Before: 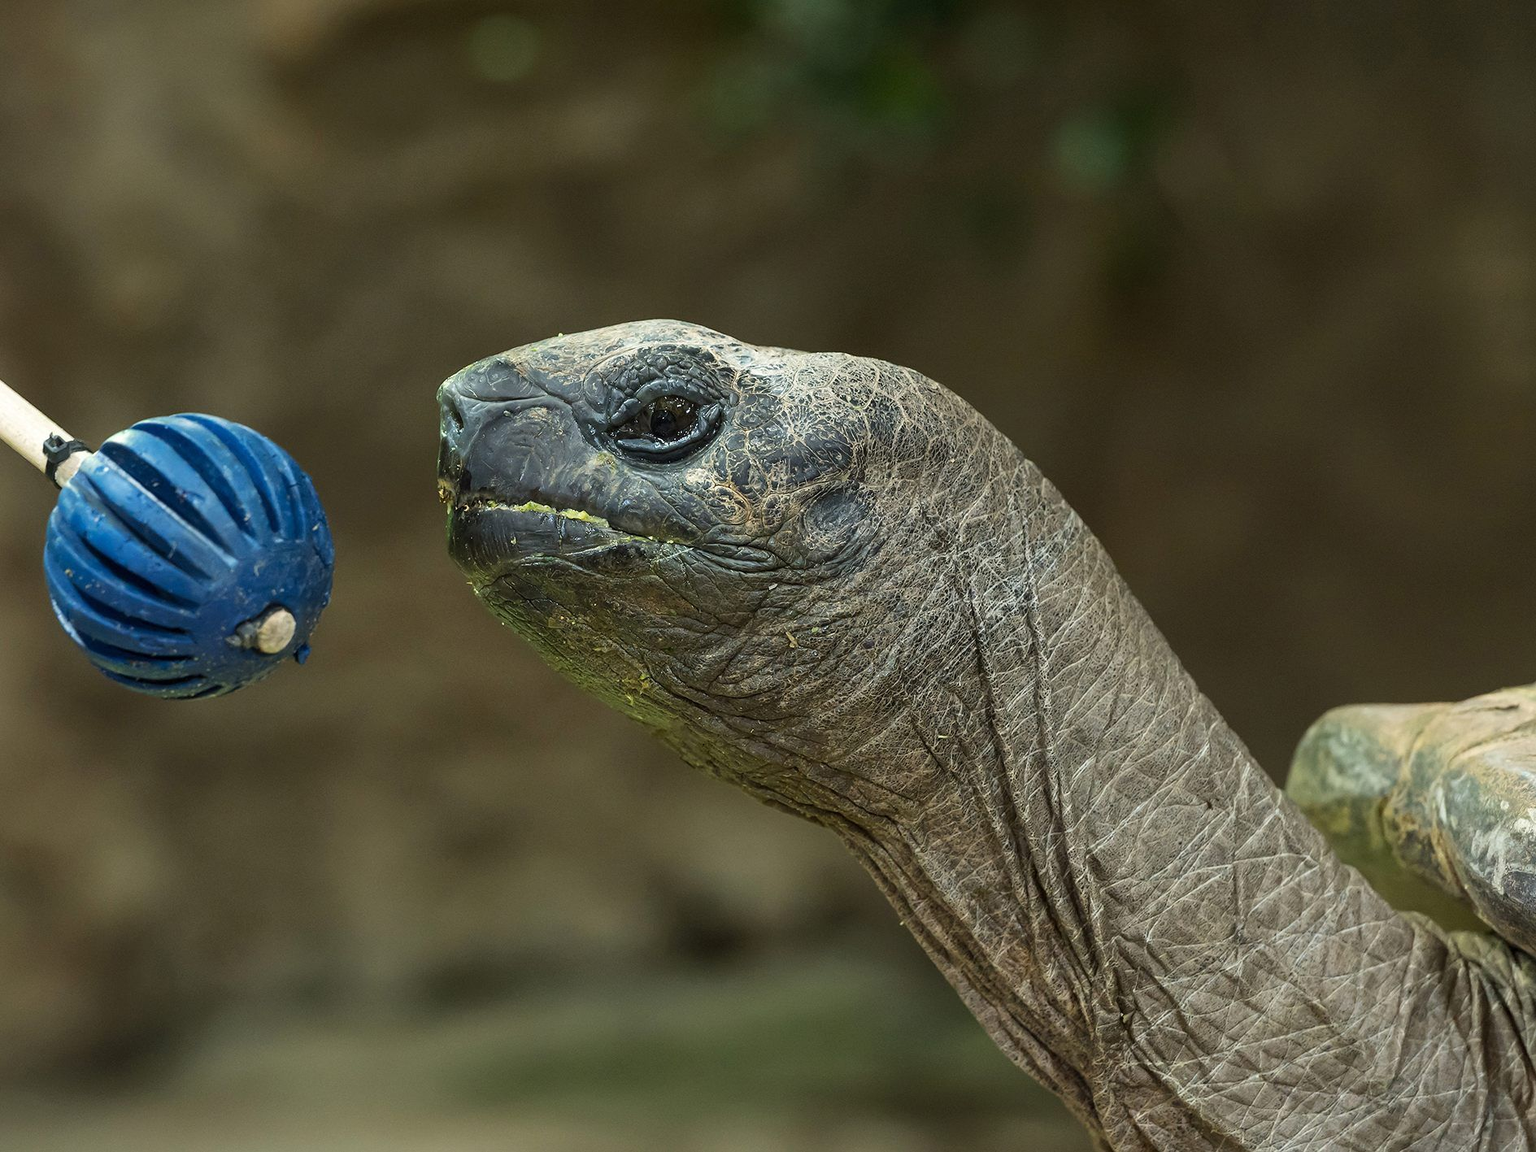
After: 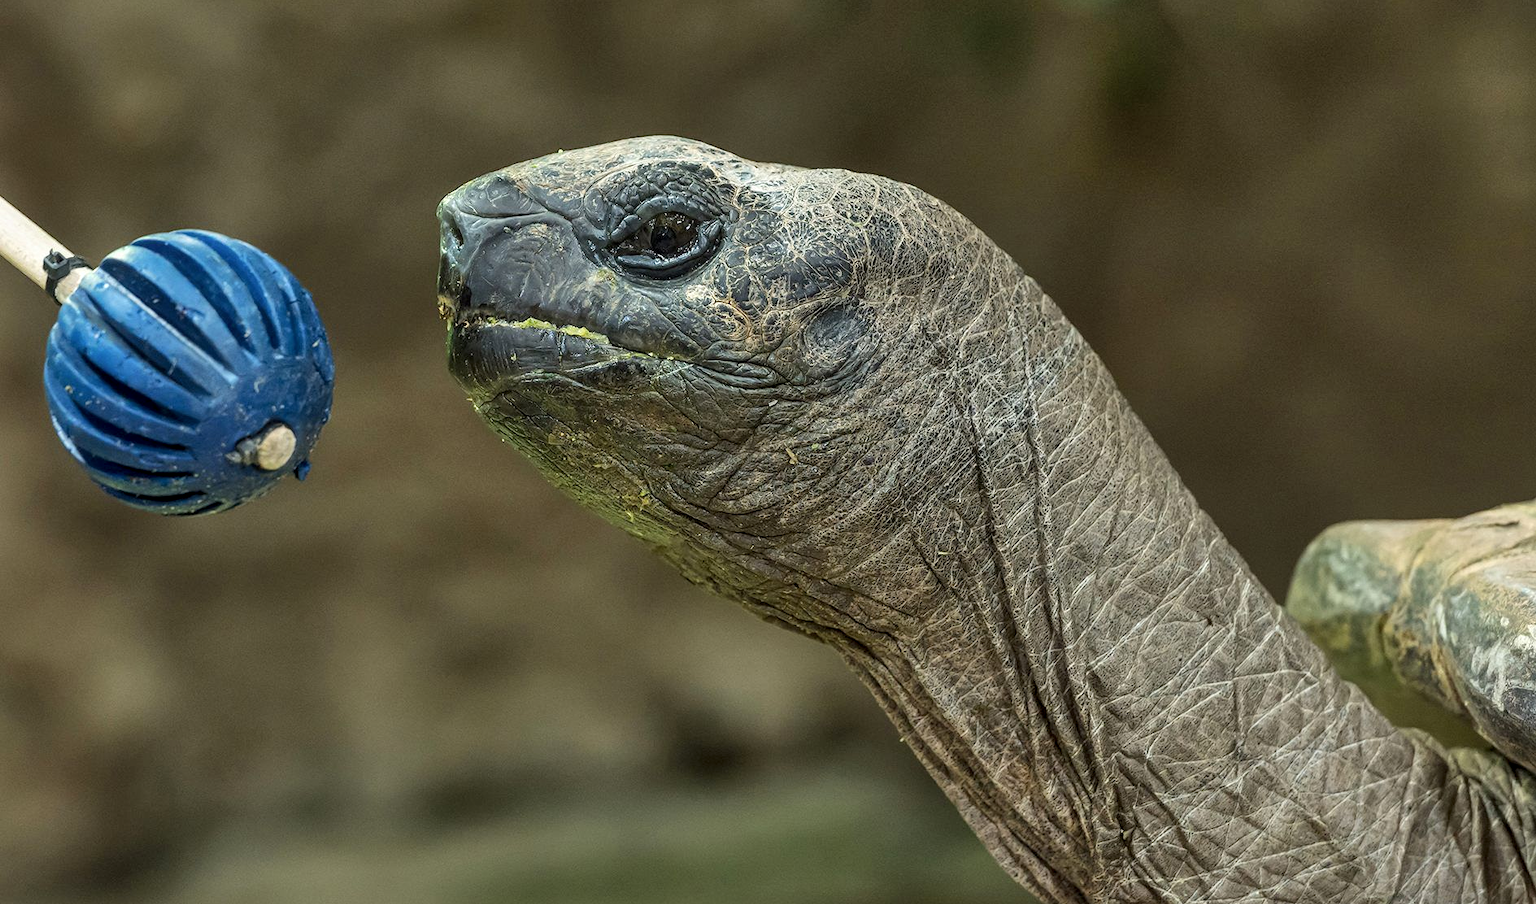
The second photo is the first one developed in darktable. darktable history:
local contrast: on, module defaults
crop and rotate: top 15.993%, bottom 5.498%
shadows and highlights: low approximation 0.01, soften with gaussian
